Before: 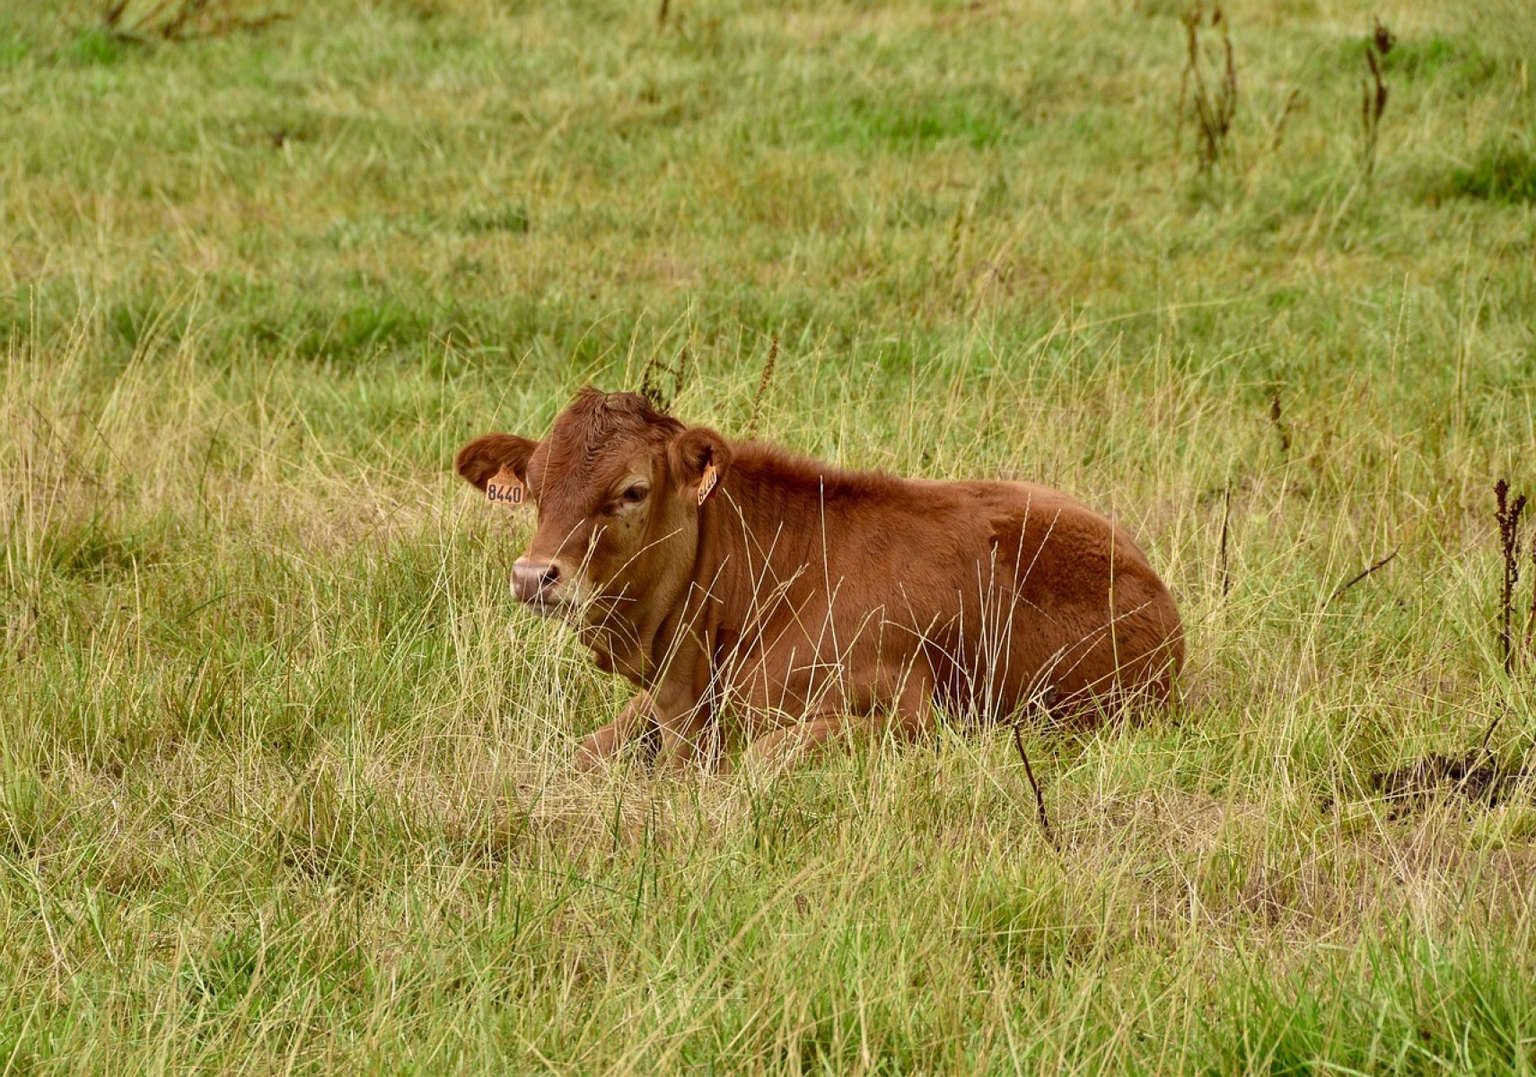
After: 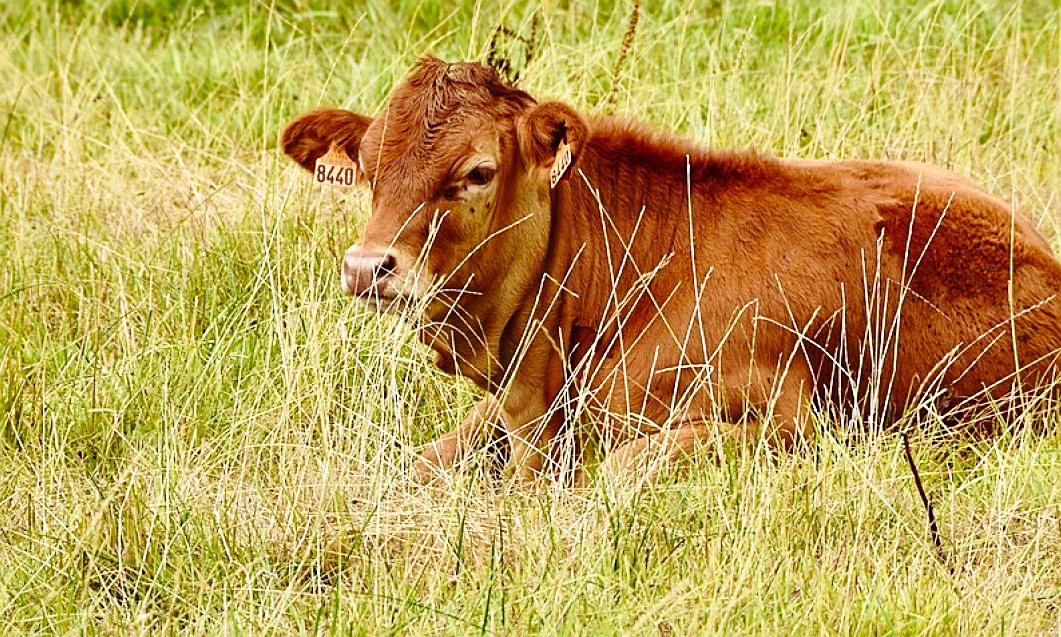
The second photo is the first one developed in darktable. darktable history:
crop: left 13.312%, top 31.28%, right 24.627%, bottom 15.582%
base curve: curves: ch0 [(0, 0) (0.028, 0.03) (0.121, 0.232) (0.46, 0.748) (0.859, 0.968) (1, 1)], preserve colors none
sharpen: on, module defaults
